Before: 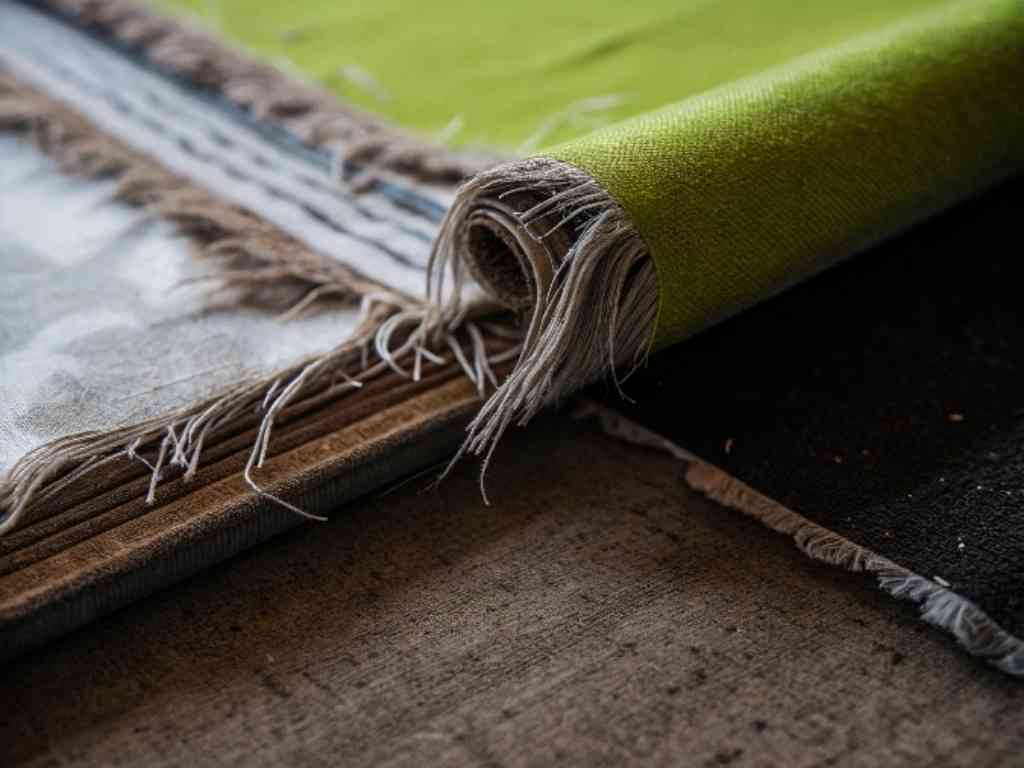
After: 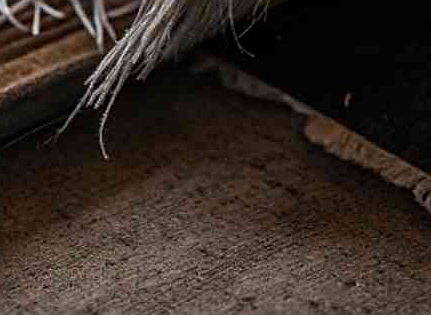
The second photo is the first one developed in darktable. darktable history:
crop: left 37.221%, top 45.169%, right 20.63%, bottom 13.777%
sharpen: on, module defaults
